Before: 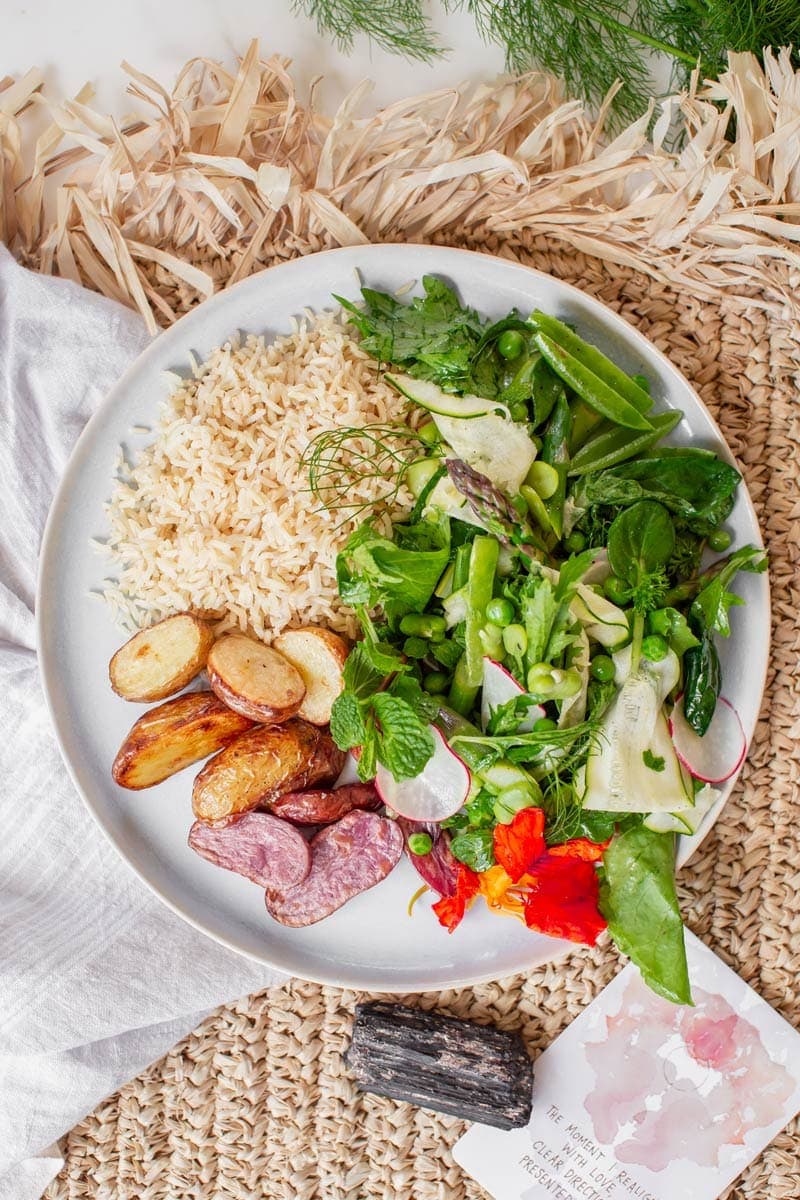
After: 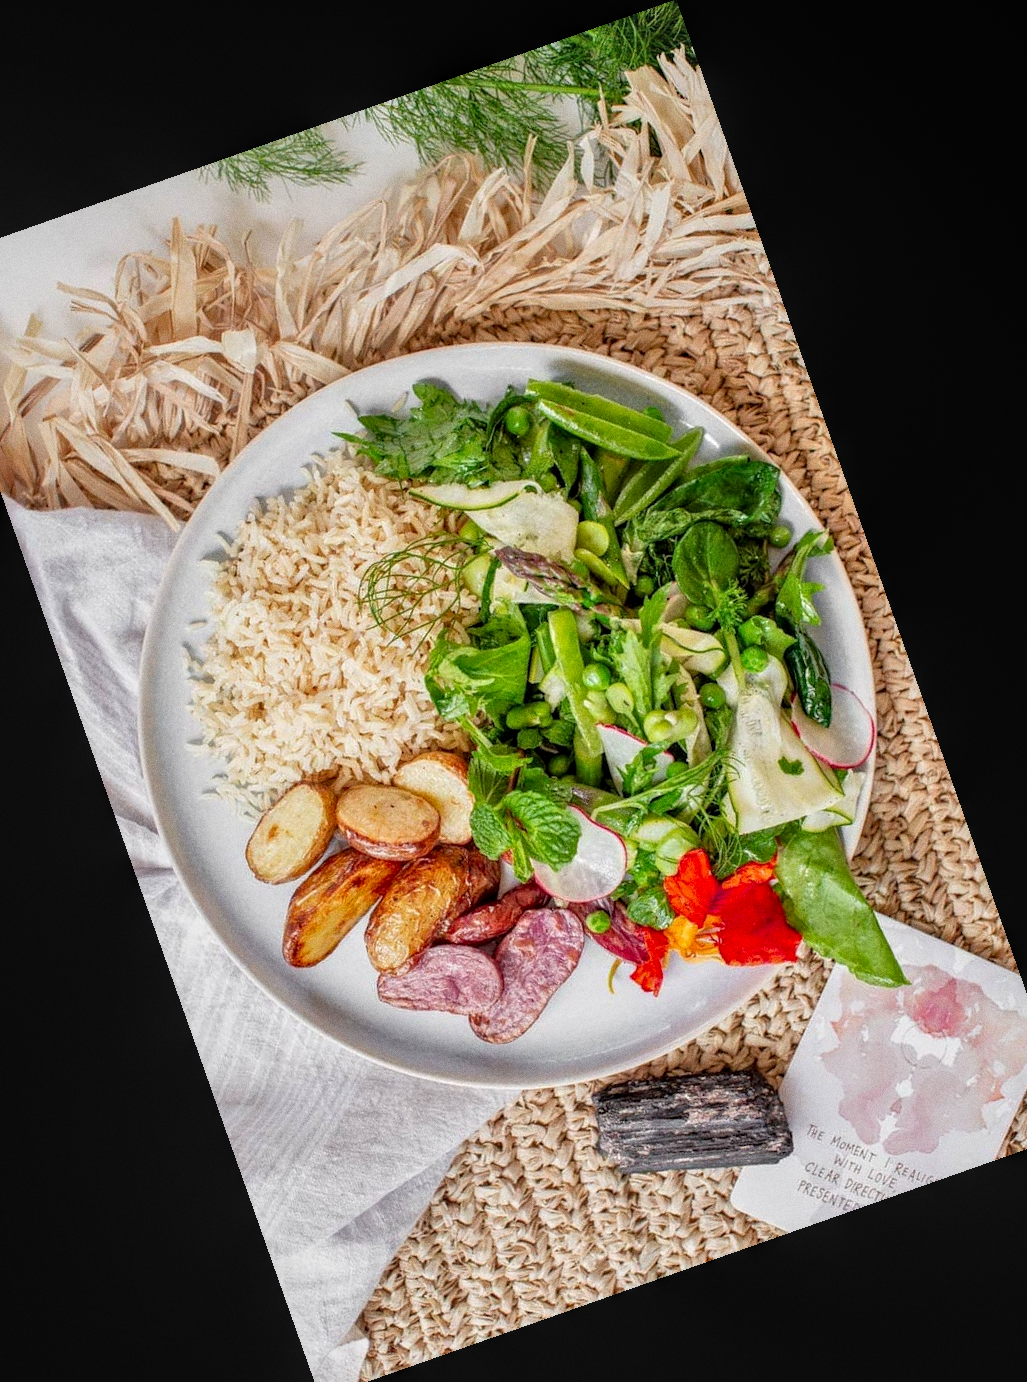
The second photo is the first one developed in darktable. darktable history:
local contrast: on, module defaults
grain: coarseness 0.09 ISO
tone equalizer: -8 EV 0.001 EV, -7 EV -0.004 EV, -6 EV 0.009 EV, -5 EV 0.032 EV, -4 EV 0.276 EV, -3 EV 0.644 EV, -2 EV 0.584 EV, -1 EV 0.187 EV, +0 EV 0.024 EV
crop and rotate: angle 19.43°, left 6.812%, right 4.125%, bottom 1.087%
